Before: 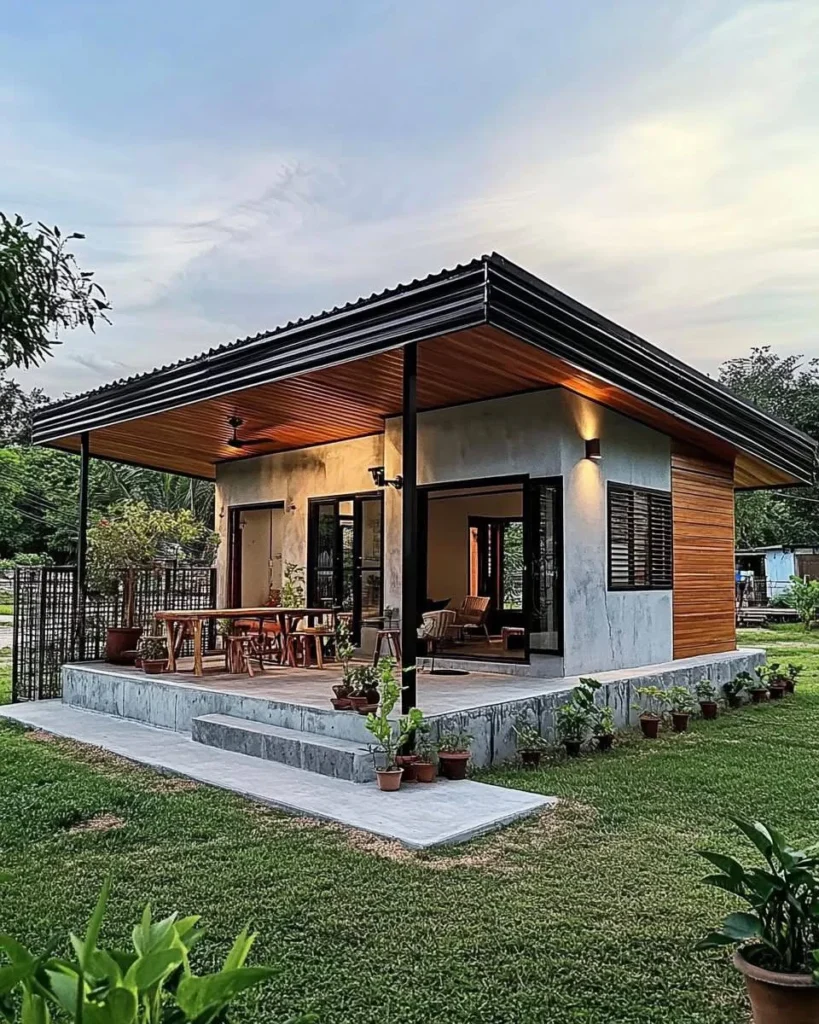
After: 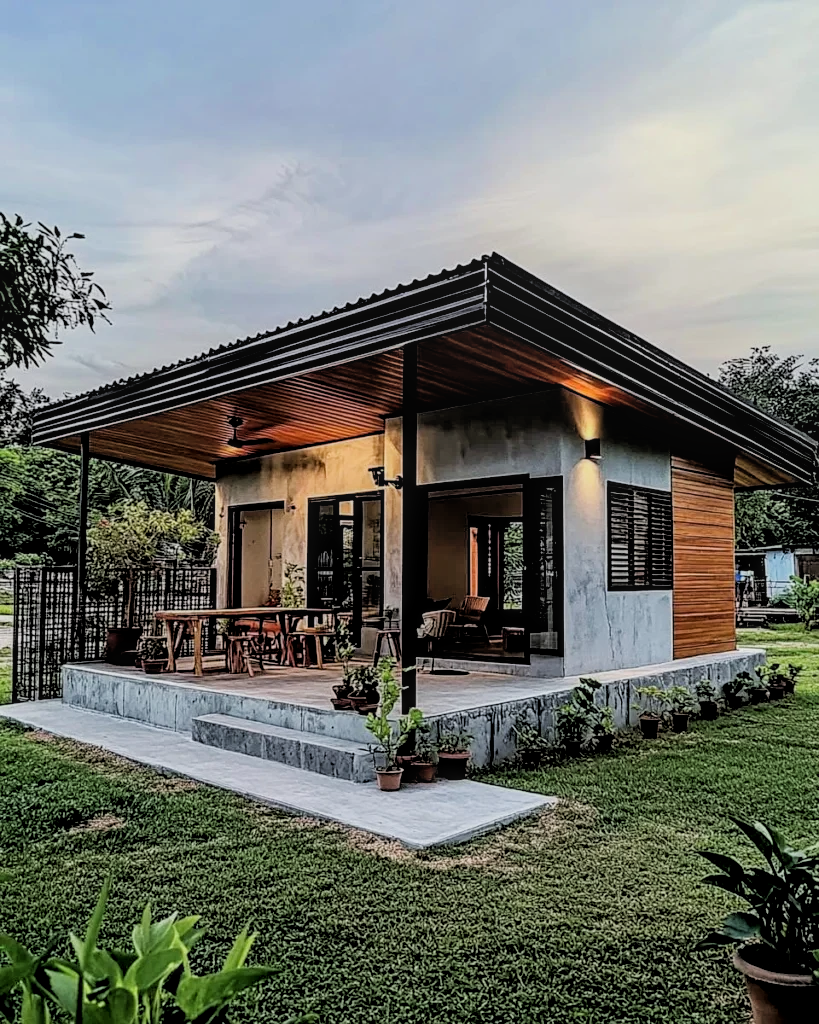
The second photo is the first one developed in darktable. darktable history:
local contrast: on, module defaults
color balance: contrast -0.5%
tone equalizer: on, module defaults
filmic rgb: black relative exposure -3.31 EV, white relative exposure 3.45 EV, hardness 2.36, contrast 1.103
